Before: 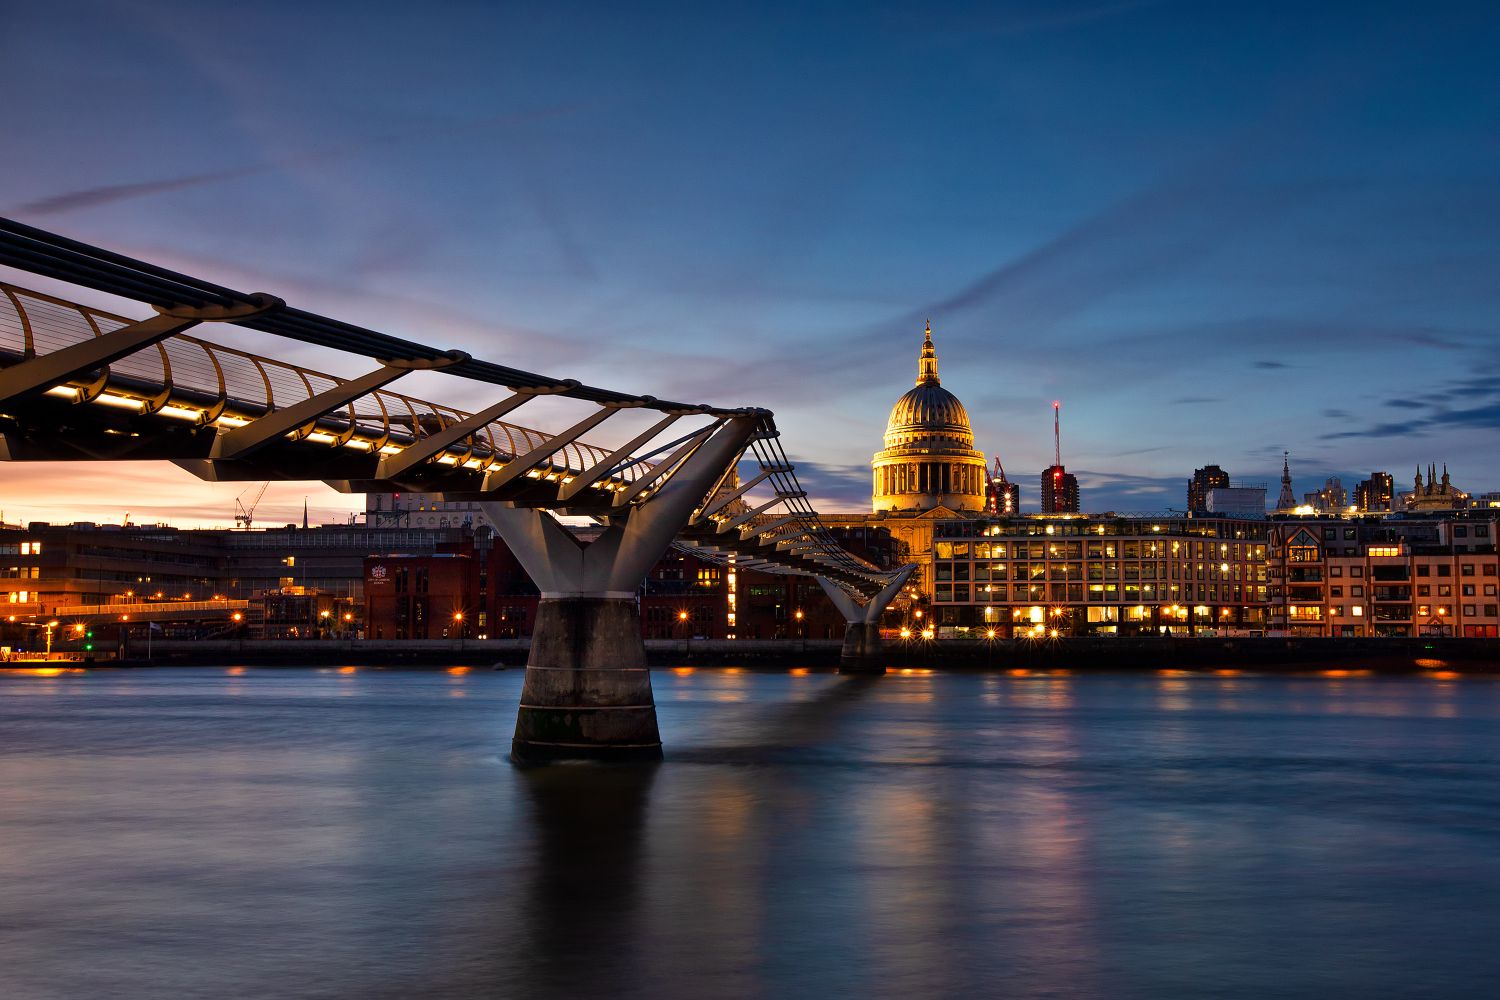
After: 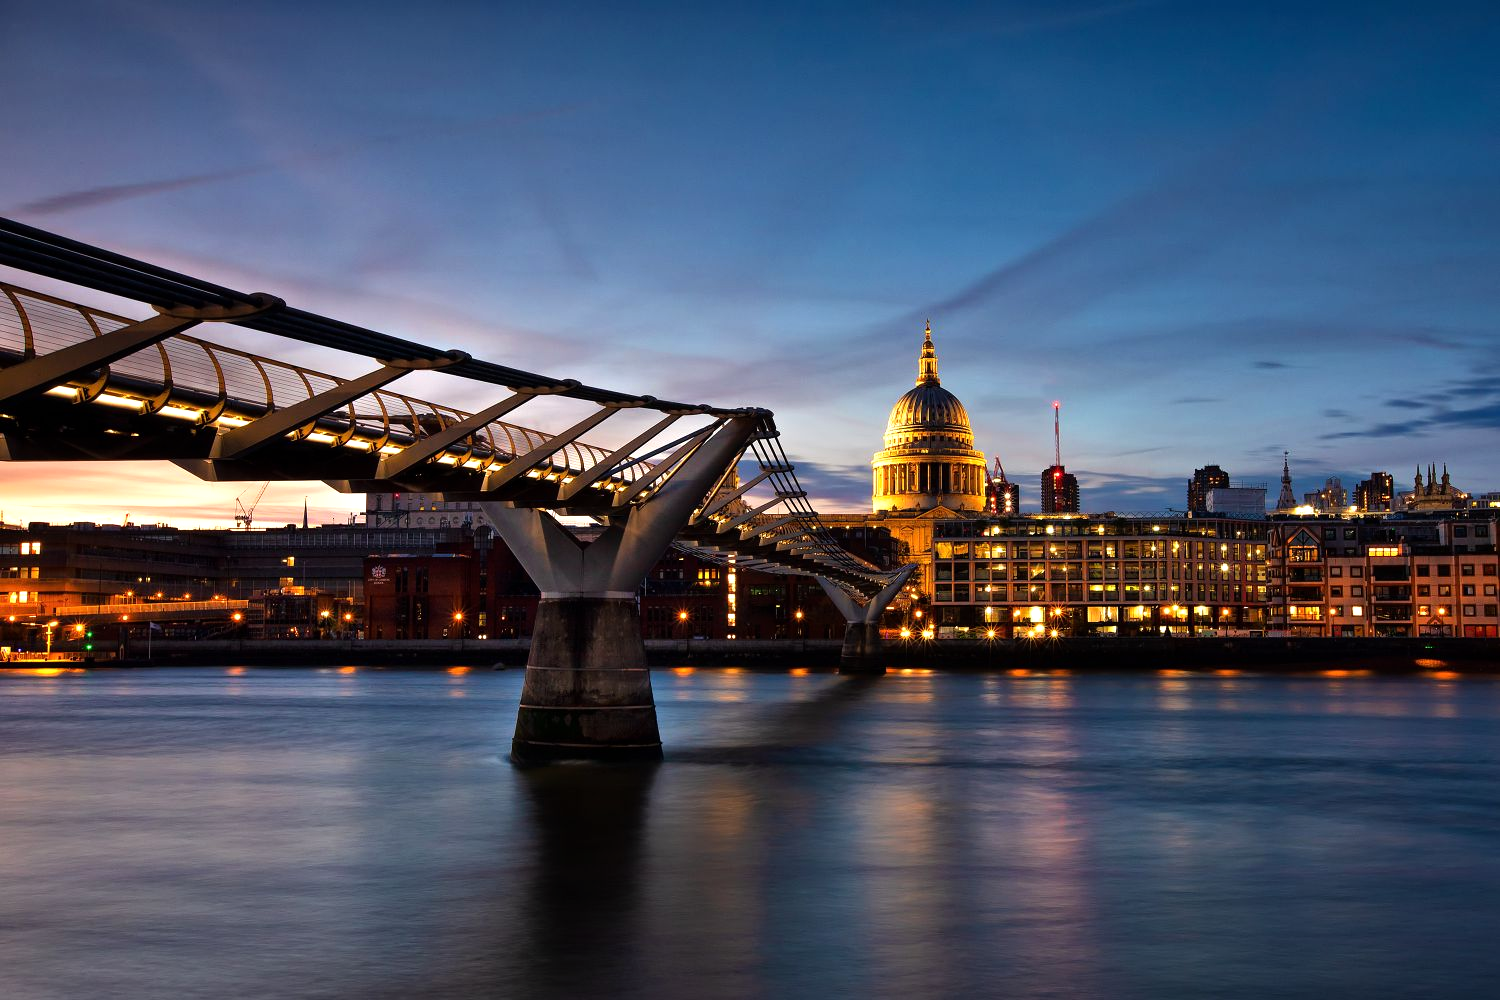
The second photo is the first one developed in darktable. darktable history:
tone equalizer: -8 EV -0.447 EV, -7 EV -0.422 EV, -6 EV -0.327 EV, -5 EV -0.213 EV, -3 EV 0.247 EV, -2 EV 0.346 EV, -1 EV 0.407 EV, +0 EV 0.424 EV, mask exposure compensation -0.505 EV
